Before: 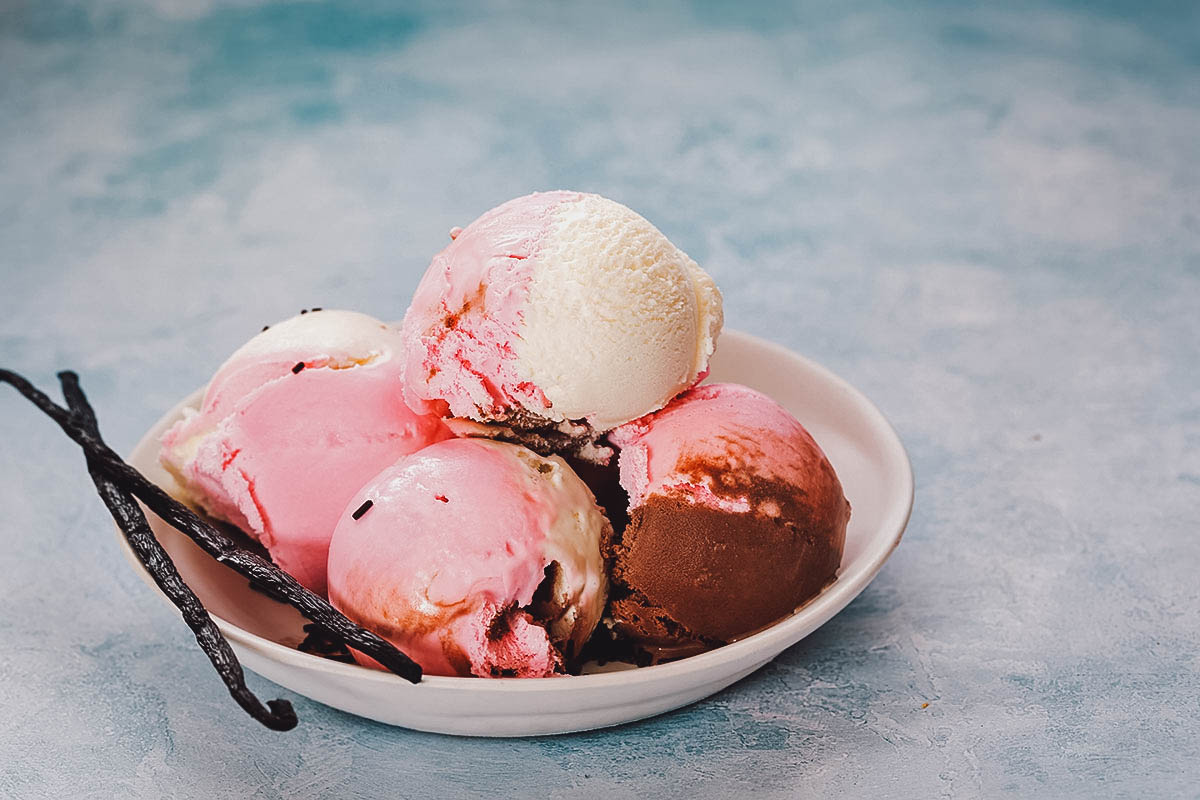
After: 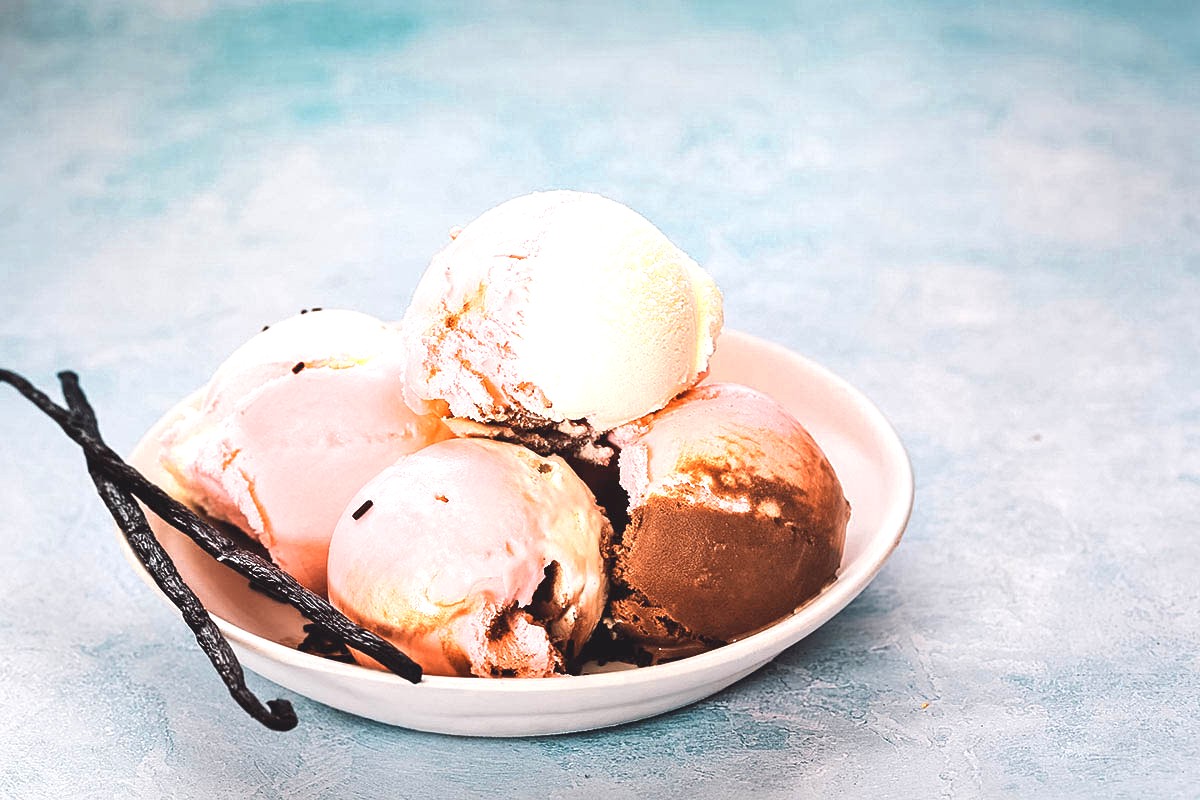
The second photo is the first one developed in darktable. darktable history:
color zones: curves: ch0 [(0.018, 0.548) (0.197, 0.654) (0.425, 0.447) (0.605, 0.658) (0.732, 0.579)]; ch1 [(0.105, 0.531) (0.224, 0.531) (0.386, 0.39) (0.618, 0.456) (0.732, 0.456) (0.956, 0.421)]; ch2 [(0.039, 0.583) (0.215, 0.465) (0.399, 0.544) (0.465, 0.548) (0.614, 0.447) (0.724, 0.43) (0.882, 0.623) (0.956, 0.632)]
exposure: black level correction 0, exposure 0.699 EV, compensate exposure bias true, compensate highlight preservation false
